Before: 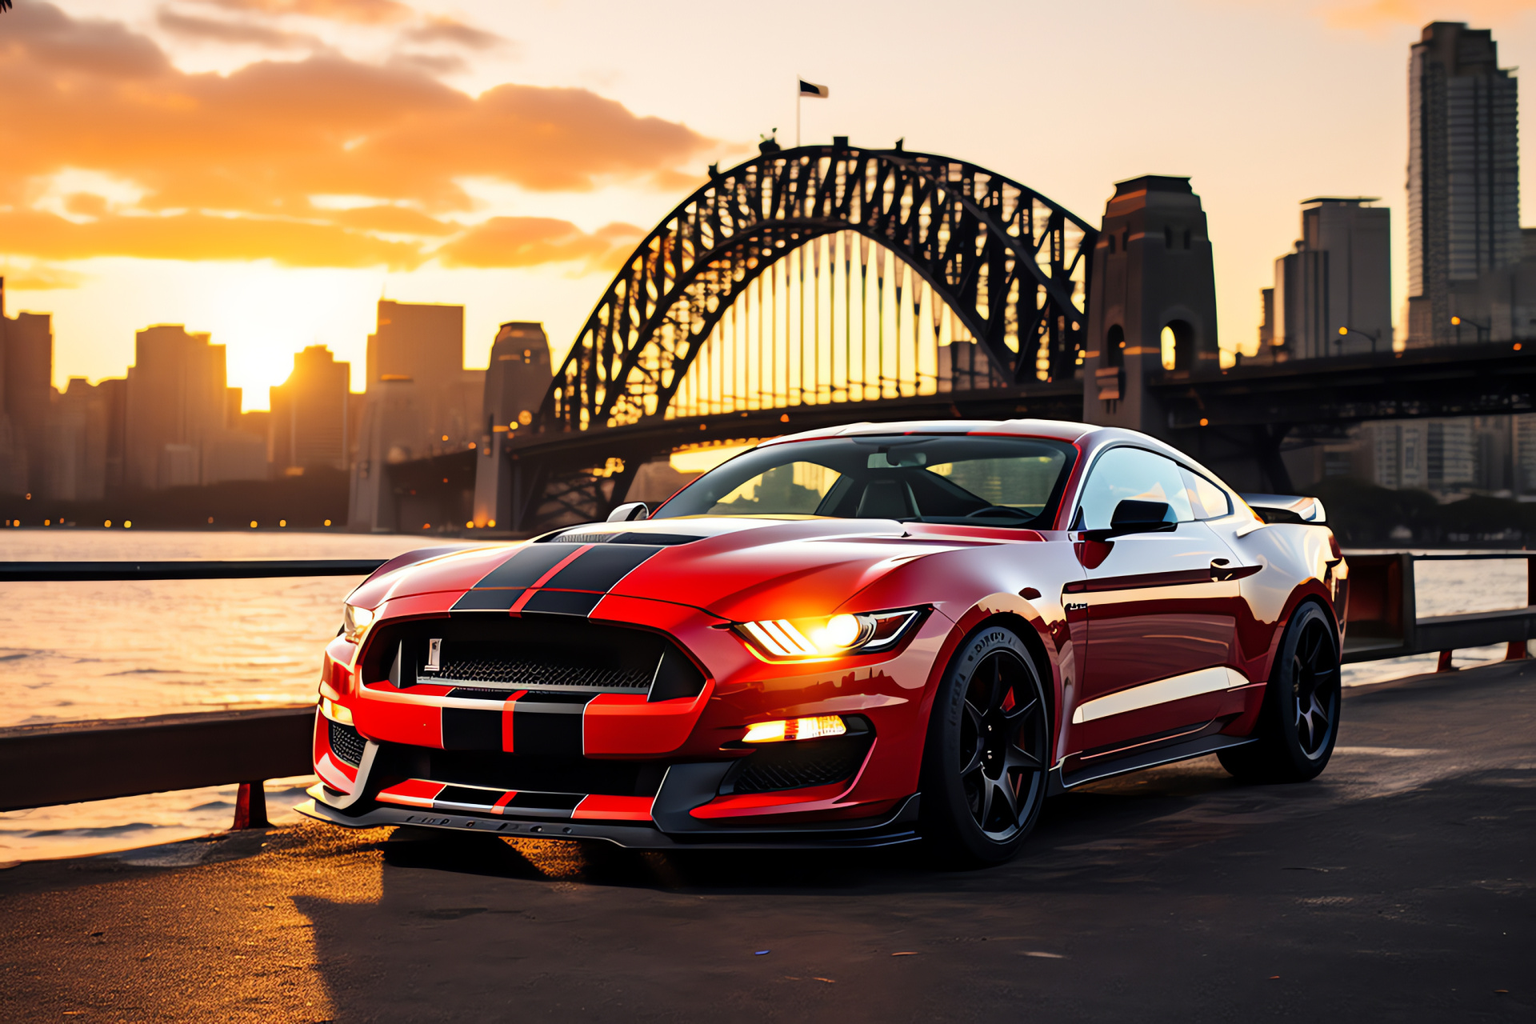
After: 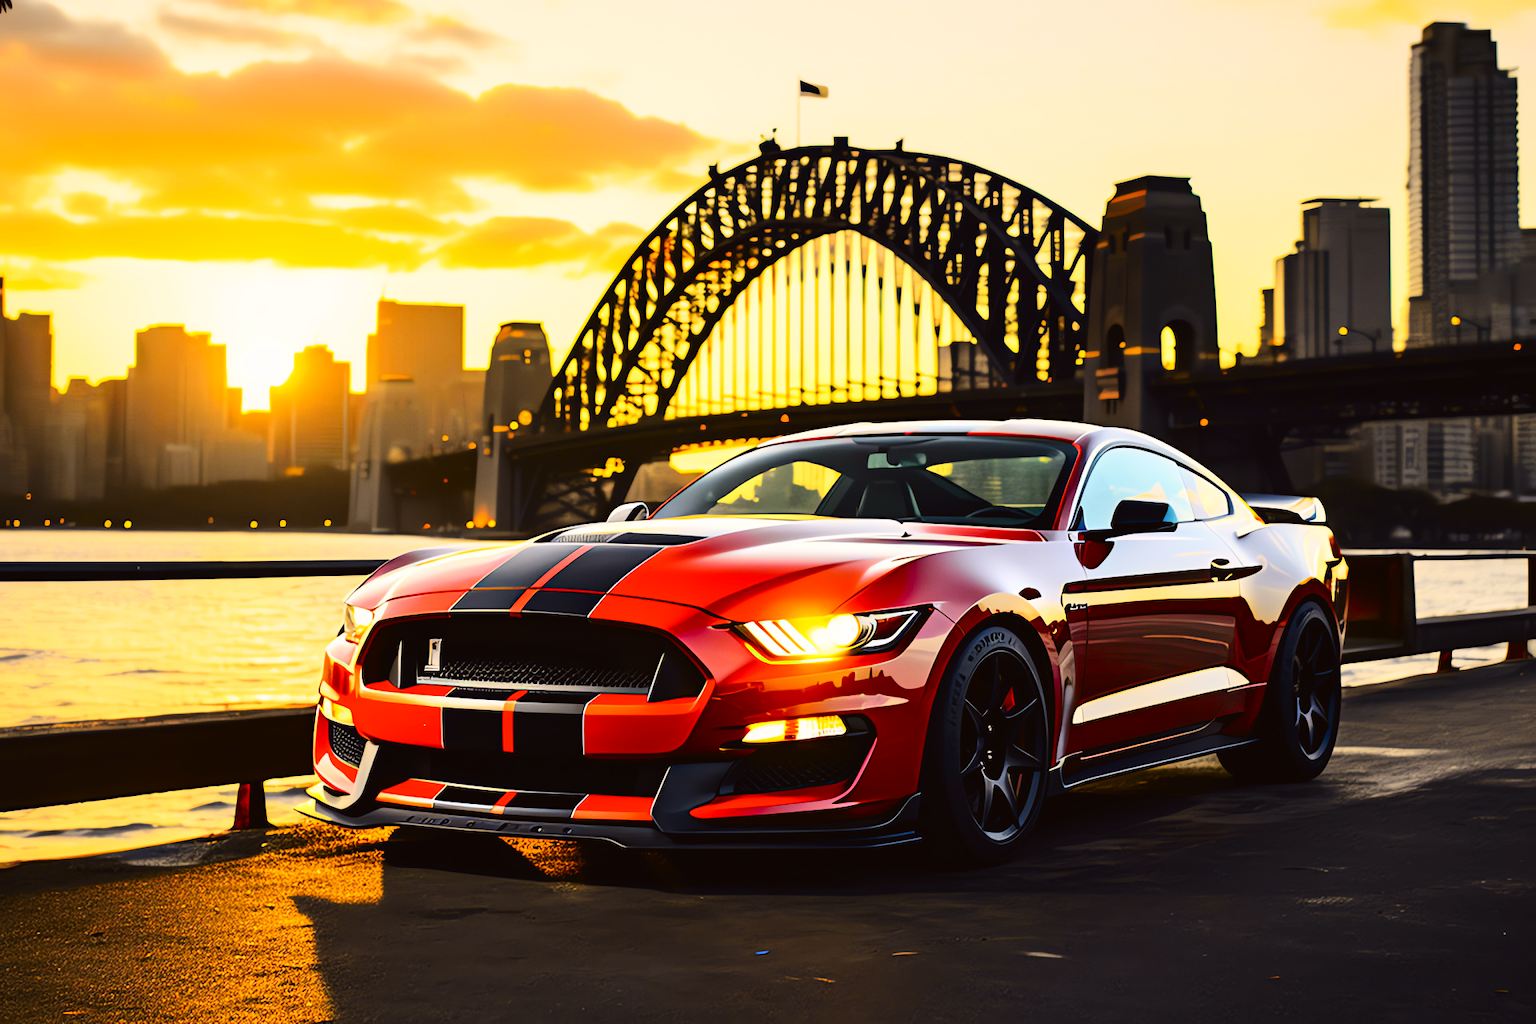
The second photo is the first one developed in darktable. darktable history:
tone curve: curves: ch0 [(0.003, 0.023) (0.071, 0.052) (0.236, 0.197) (0.466, 0.557) (0.631, 0.764) (0.806, 0.906) (1, 1)]; ch1 [(0, 0) (0.262, 0.227) (0.417, 0.386) (0.469, 0.467) (0.502, 0.51) (0.528, 0.521) (0.573, 0.555) (0.605, 0.621) (0.644, 0.671) (0.686, 0.728) (0.994, 0.987)]; ch2 [(0, 0) (0.262, 0.188) (0.385, 0.353) (0.427, 0.424) (0.495, 0.502) (0.531, 0.555) (0.583, 0.632) (0.644, 0.748) (1, 1)], color space Lab, independent channels, preserve colors none
